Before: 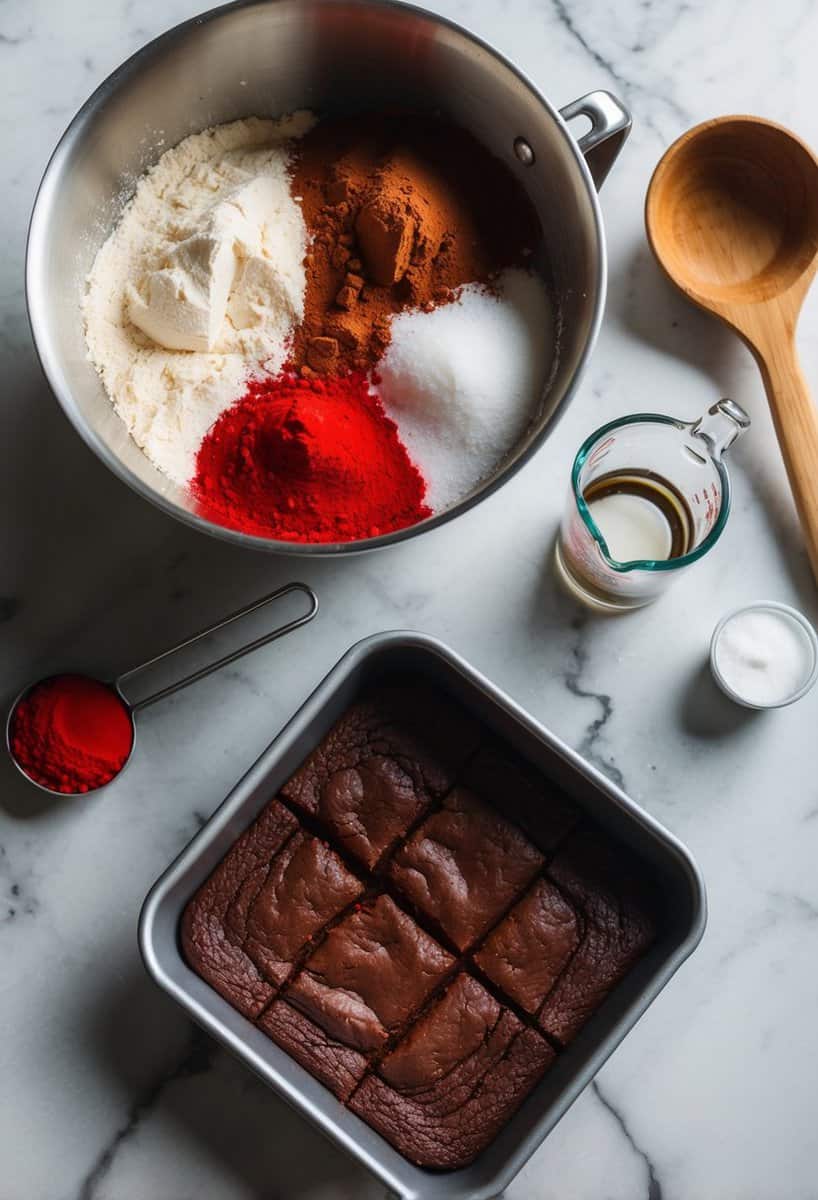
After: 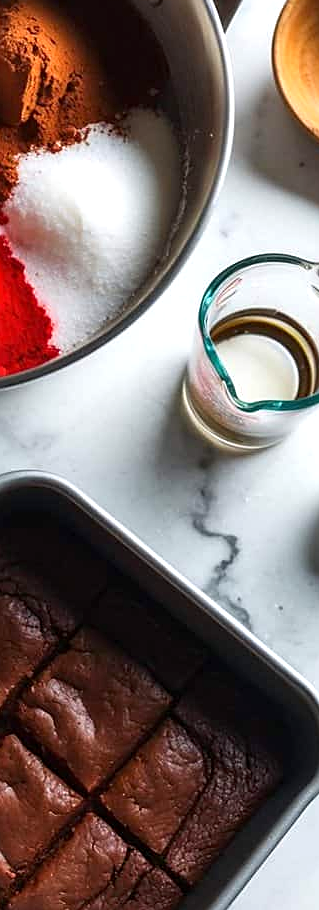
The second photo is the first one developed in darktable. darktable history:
sharpen: on, module defaults
exposure: black level correction 0.001, exposure 0.5 EV, compensate exposure bias true, compensate highlight preservation false
crop: left 45.721%, top 13.393%, right 14.118%, bottom 10.01%
